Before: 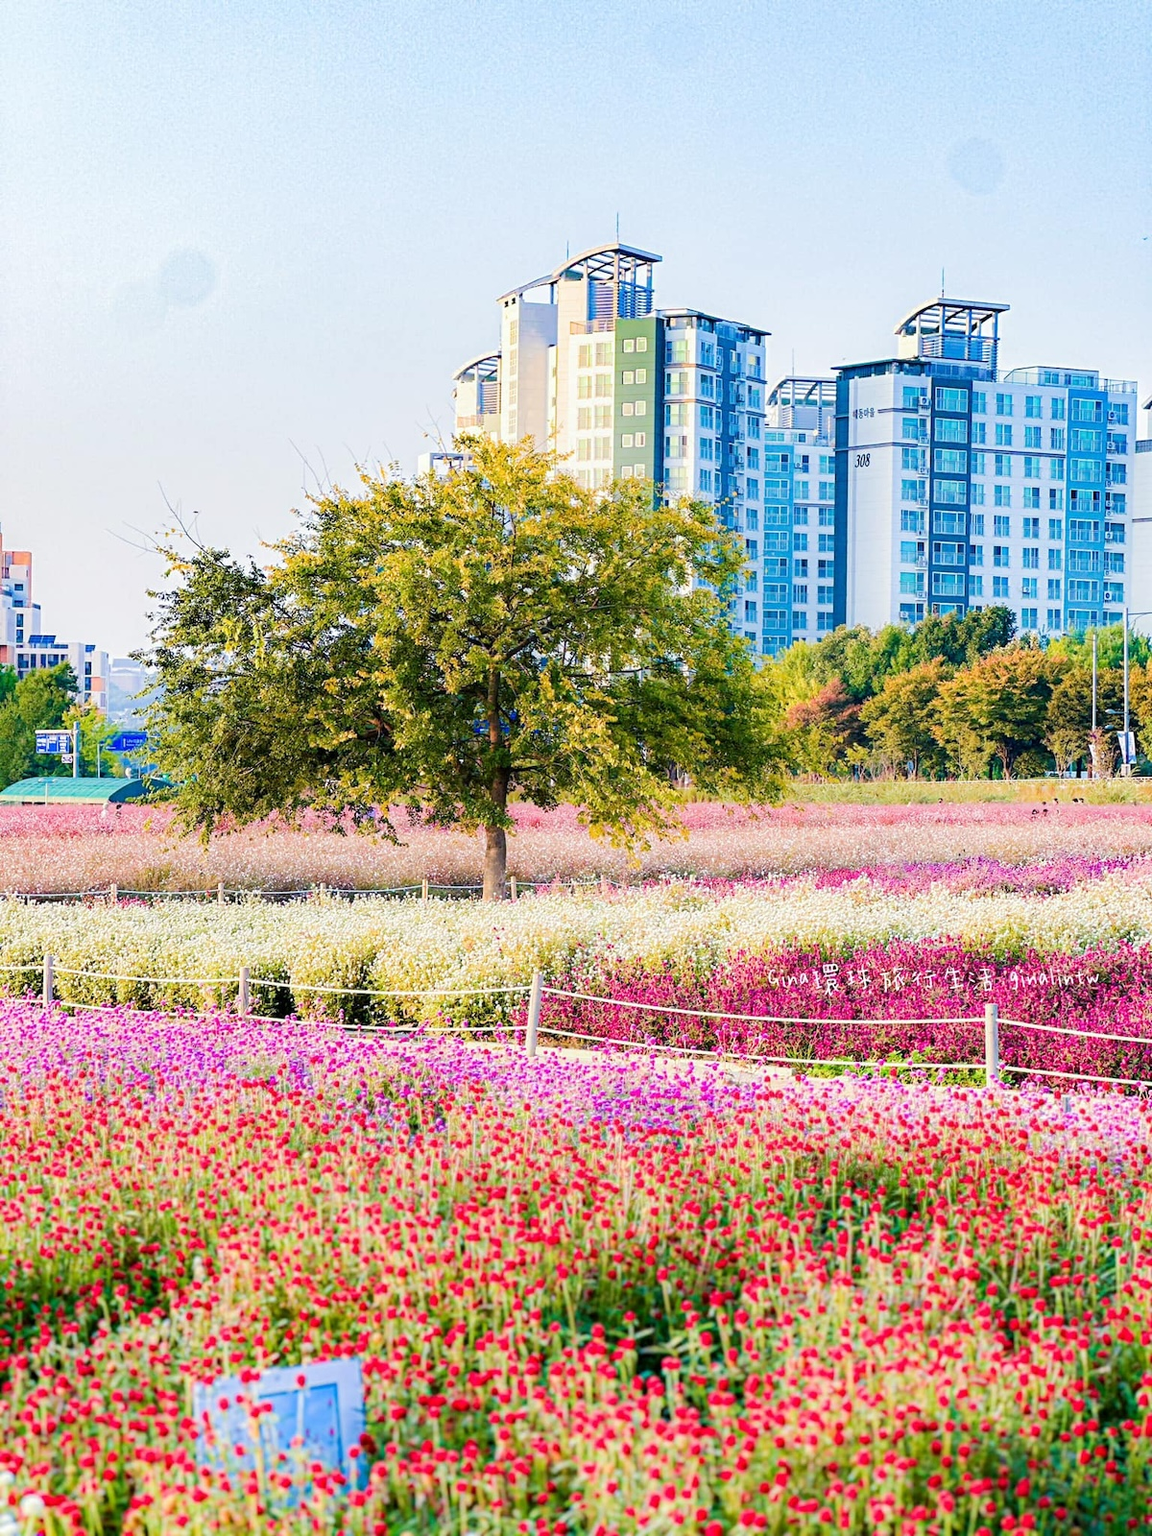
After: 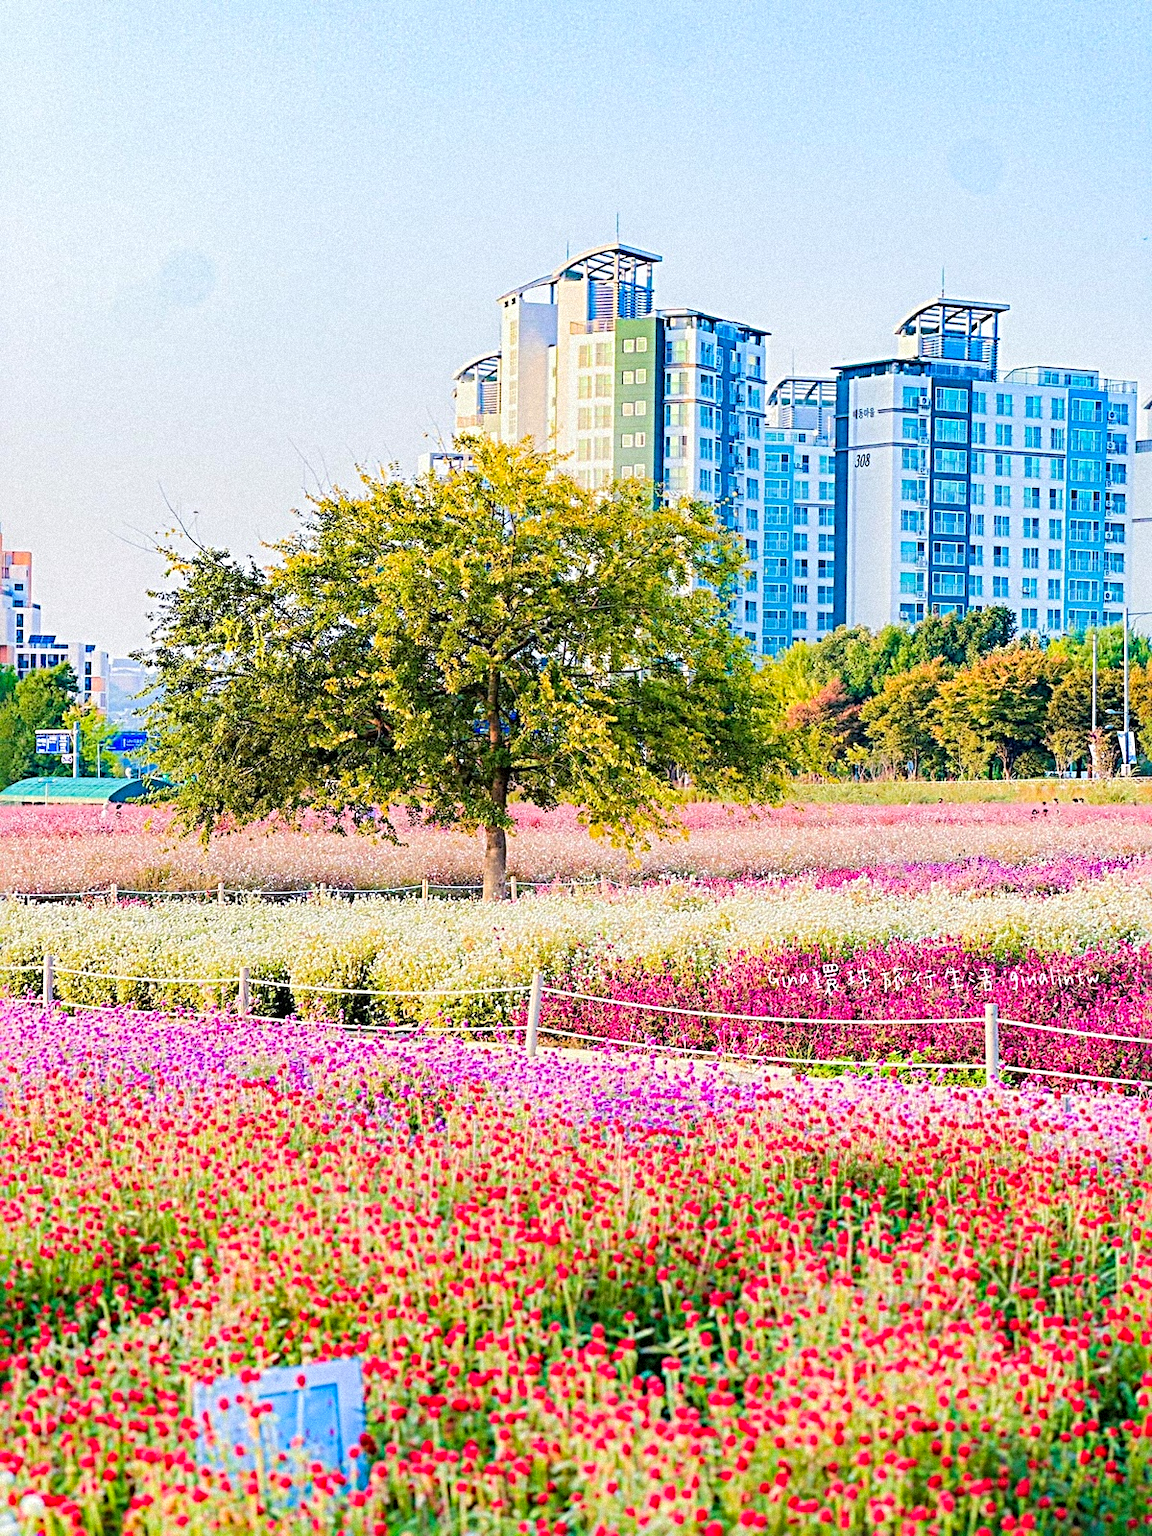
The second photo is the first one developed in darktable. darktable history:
sharpen: radius 4.883
local contrast: mode bilateral grid, contrast 100, coarseness 100, detail 91%, midtone range 0.2
grain: mid-tones bias 0%
exposure: exposure -0.05 EV
contrast brightness saturation: brightness 0.09, saturation 0.19
